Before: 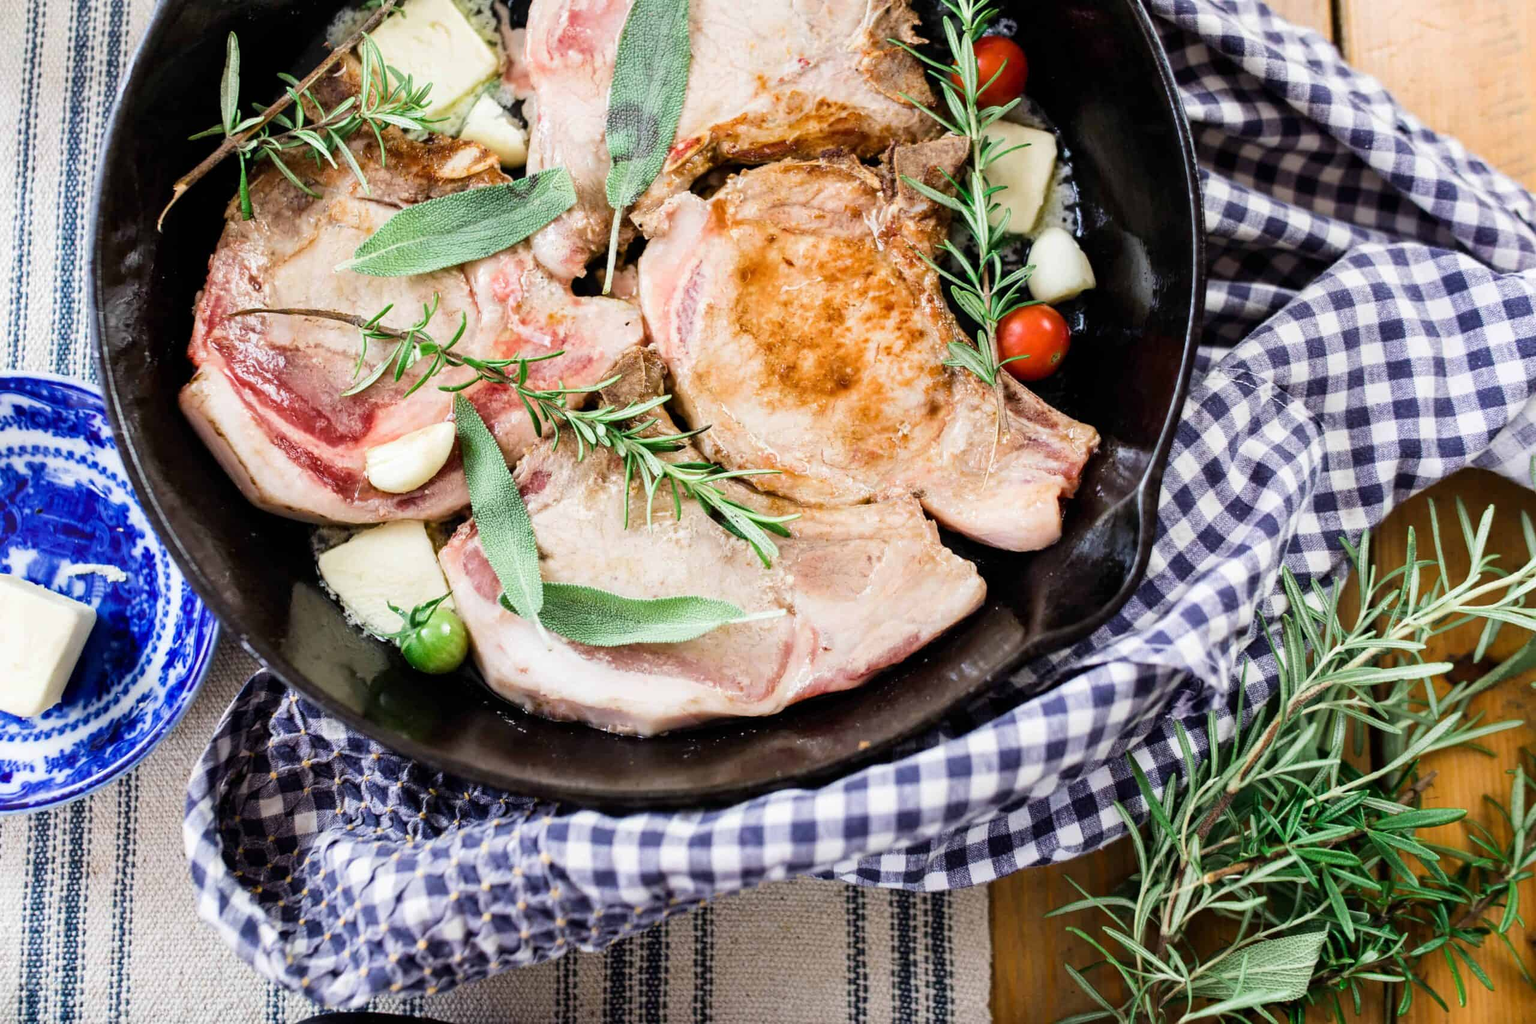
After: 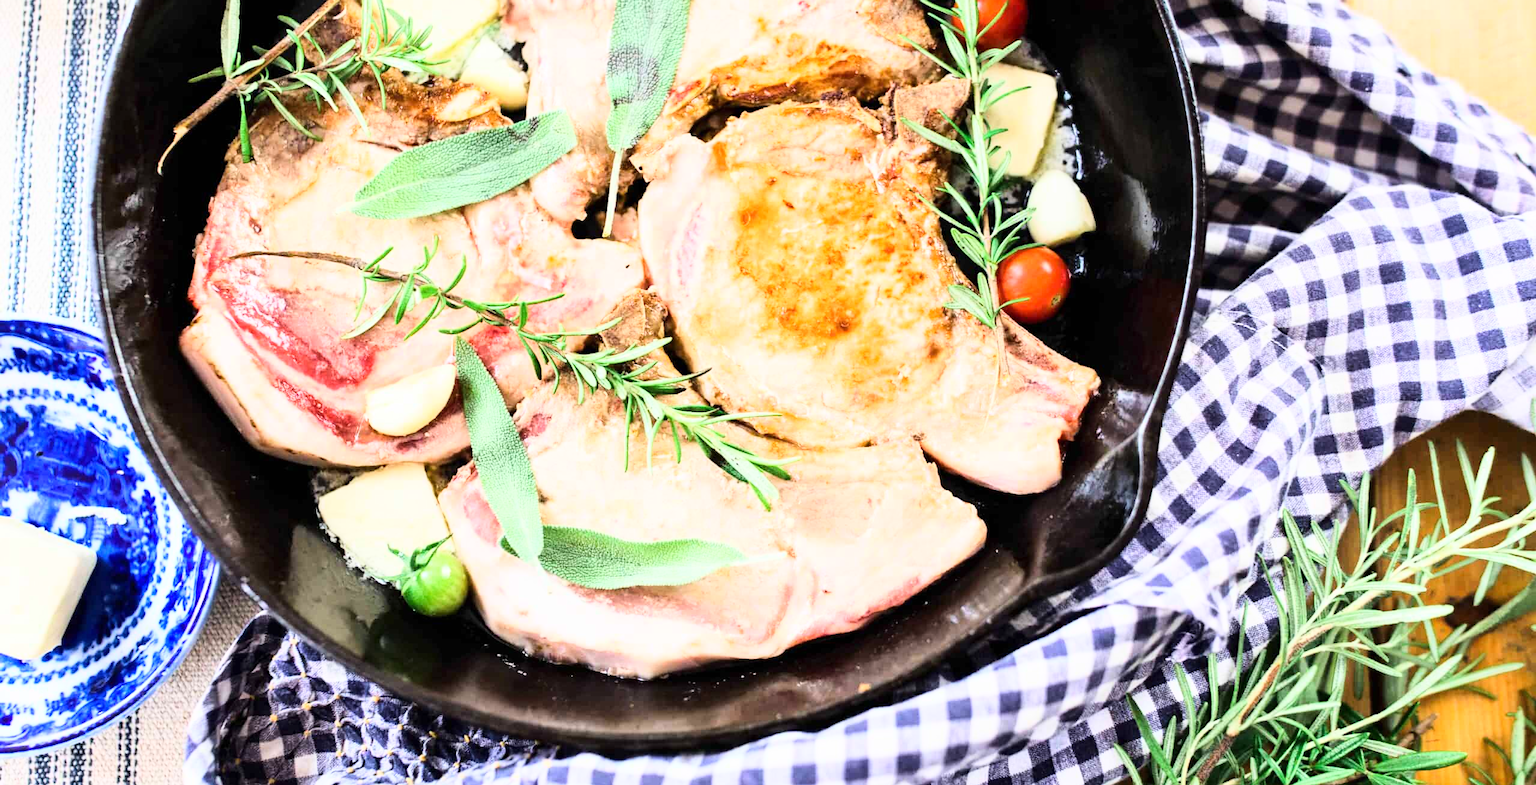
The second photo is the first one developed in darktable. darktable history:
base curve: curves: ch0 [(0, 0) (0.018, 0.026) (0.143, 0.37) (0.33, 0.731) (0.458, 0.853) (0.735, 0.965) (0.905, 0.986) (1, 1)]
crop: top 5.667%, bottom 17.637%
